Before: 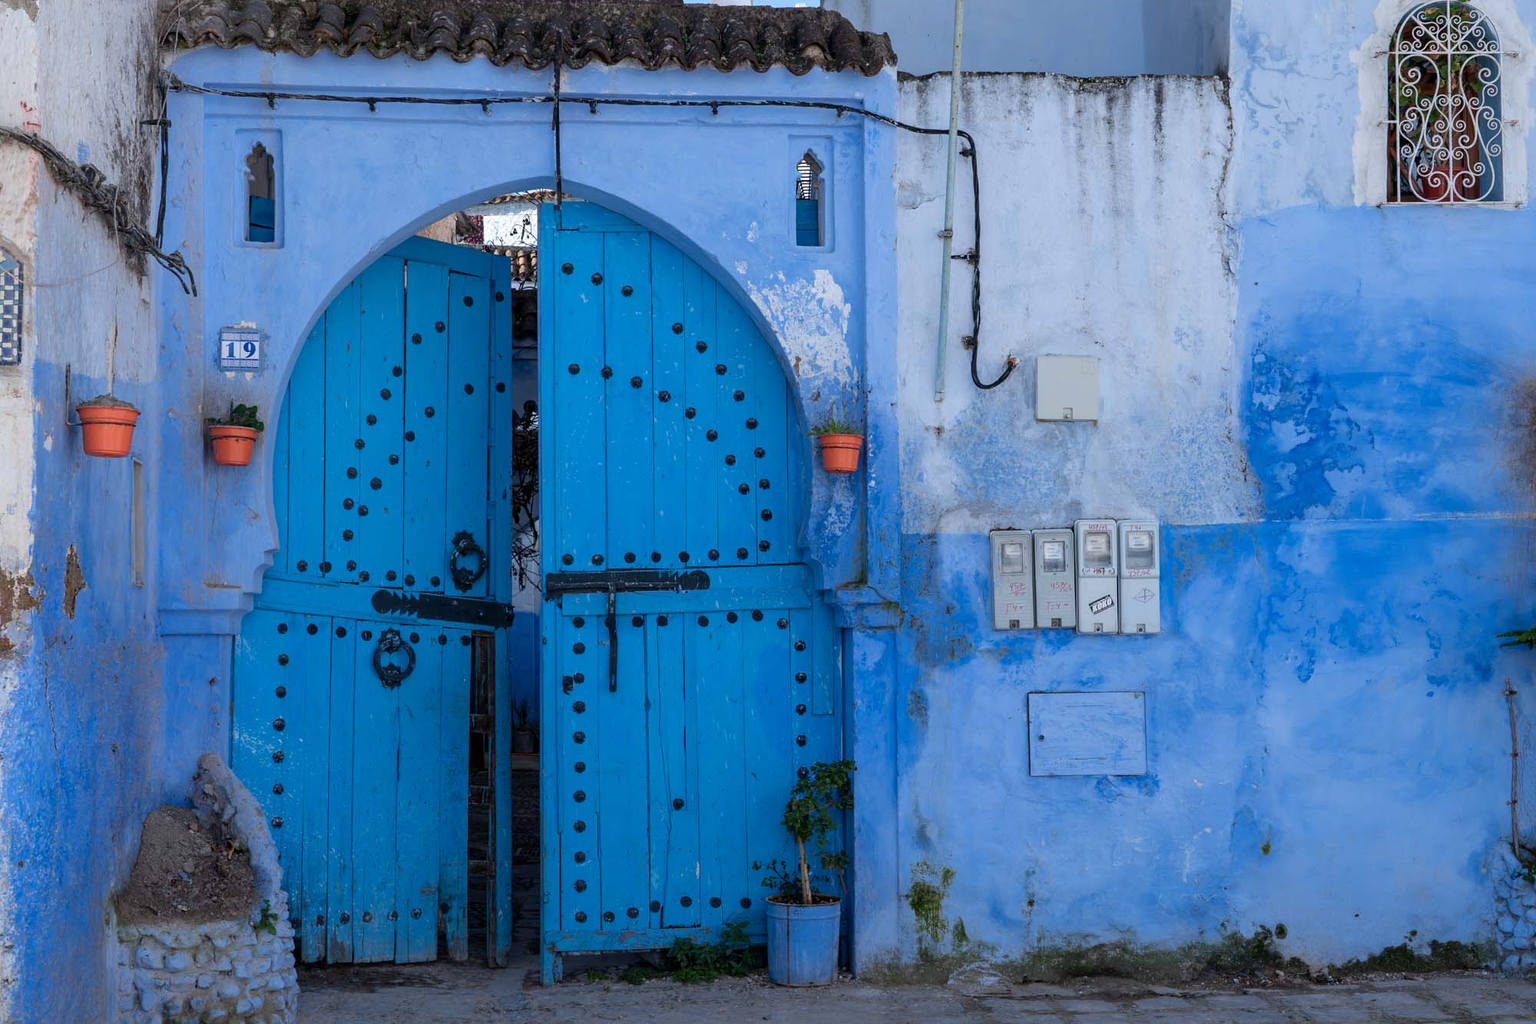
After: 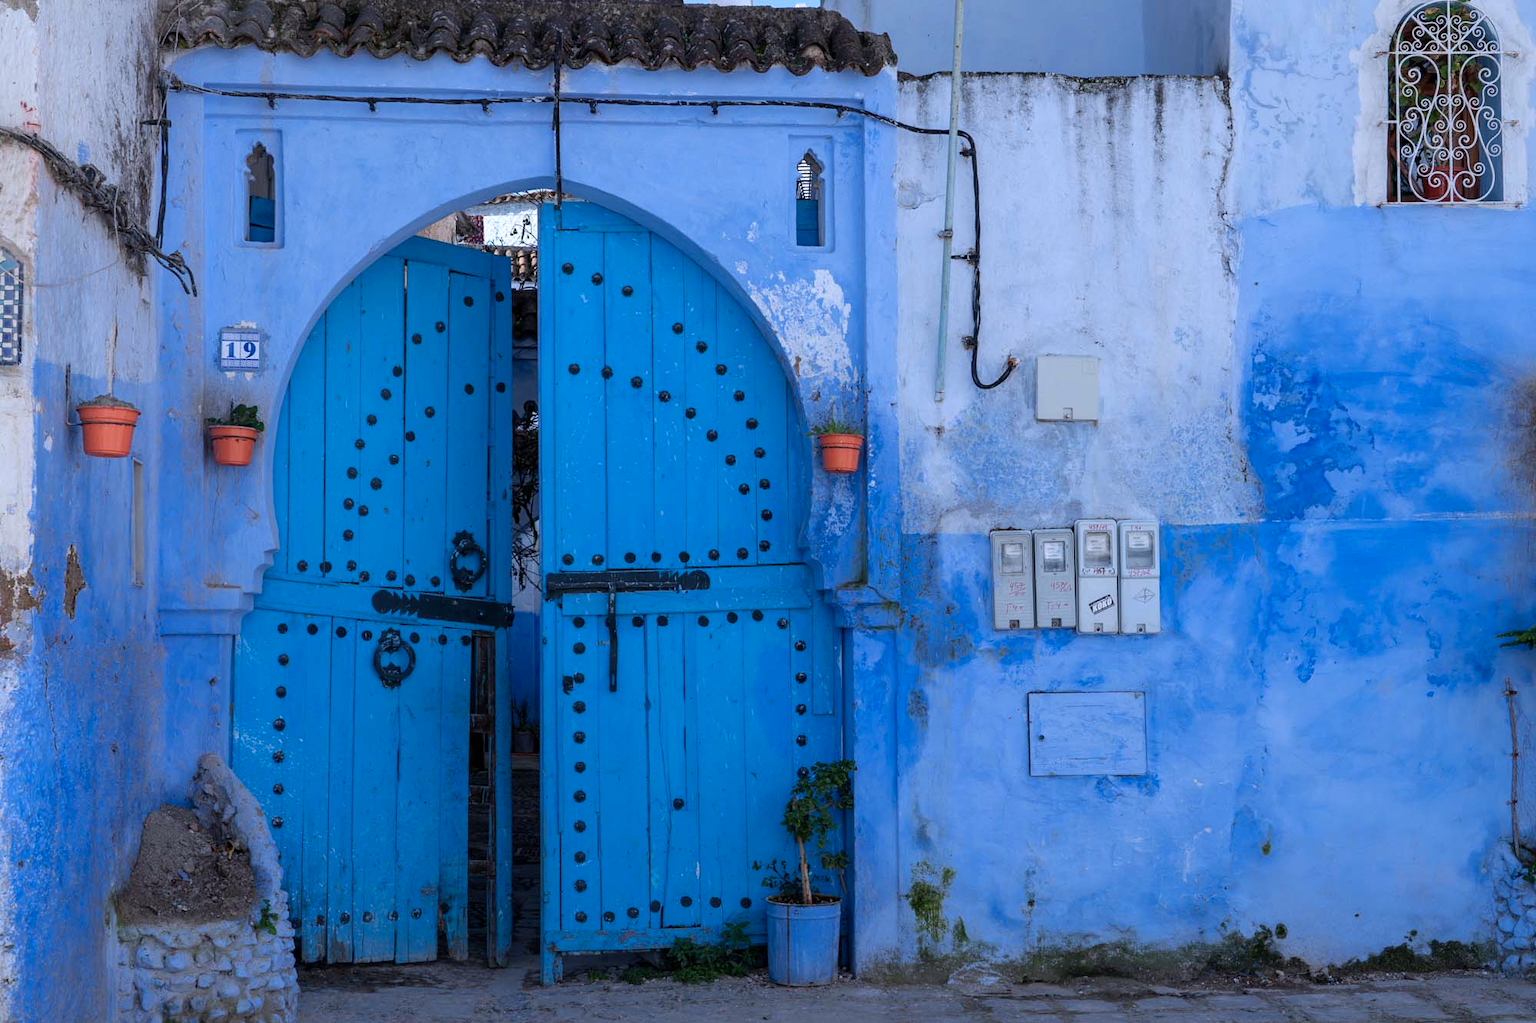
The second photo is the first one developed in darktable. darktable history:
white balance: red 0.986, blue 1.01
color calibration: illuminant as shot in camera, x 0.358, y 0.373, temperature 4628.91 K
